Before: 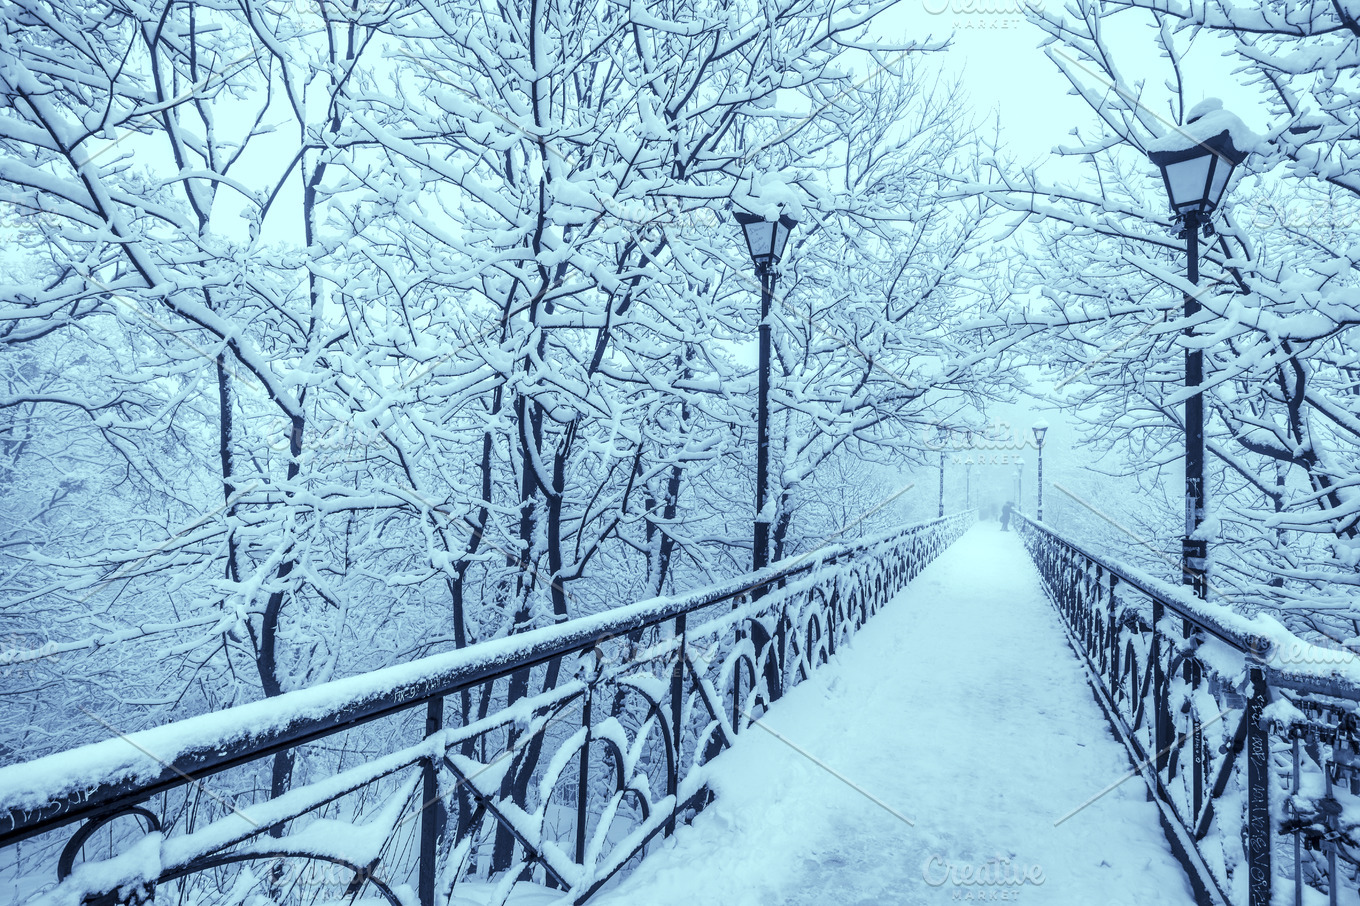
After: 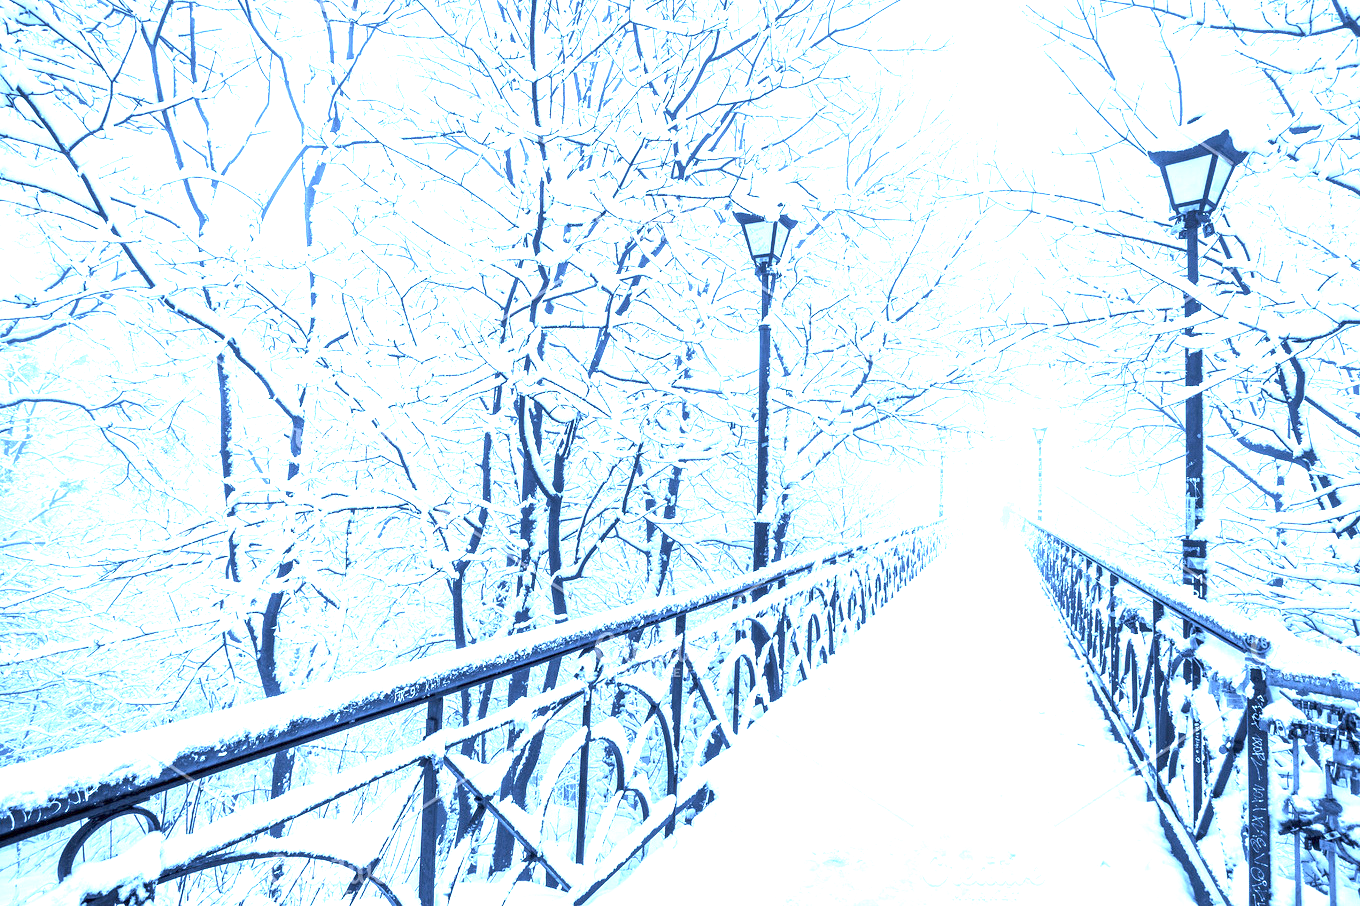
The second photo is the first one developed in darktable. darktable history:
white balance: emerald 1
exposure: exposure 2.003 EV, compensate highlight preservation false
tone equalizer: on, module defaults
color balance: output saturation 120%
grain: coarseness 0.09 ISO, strength 10%
